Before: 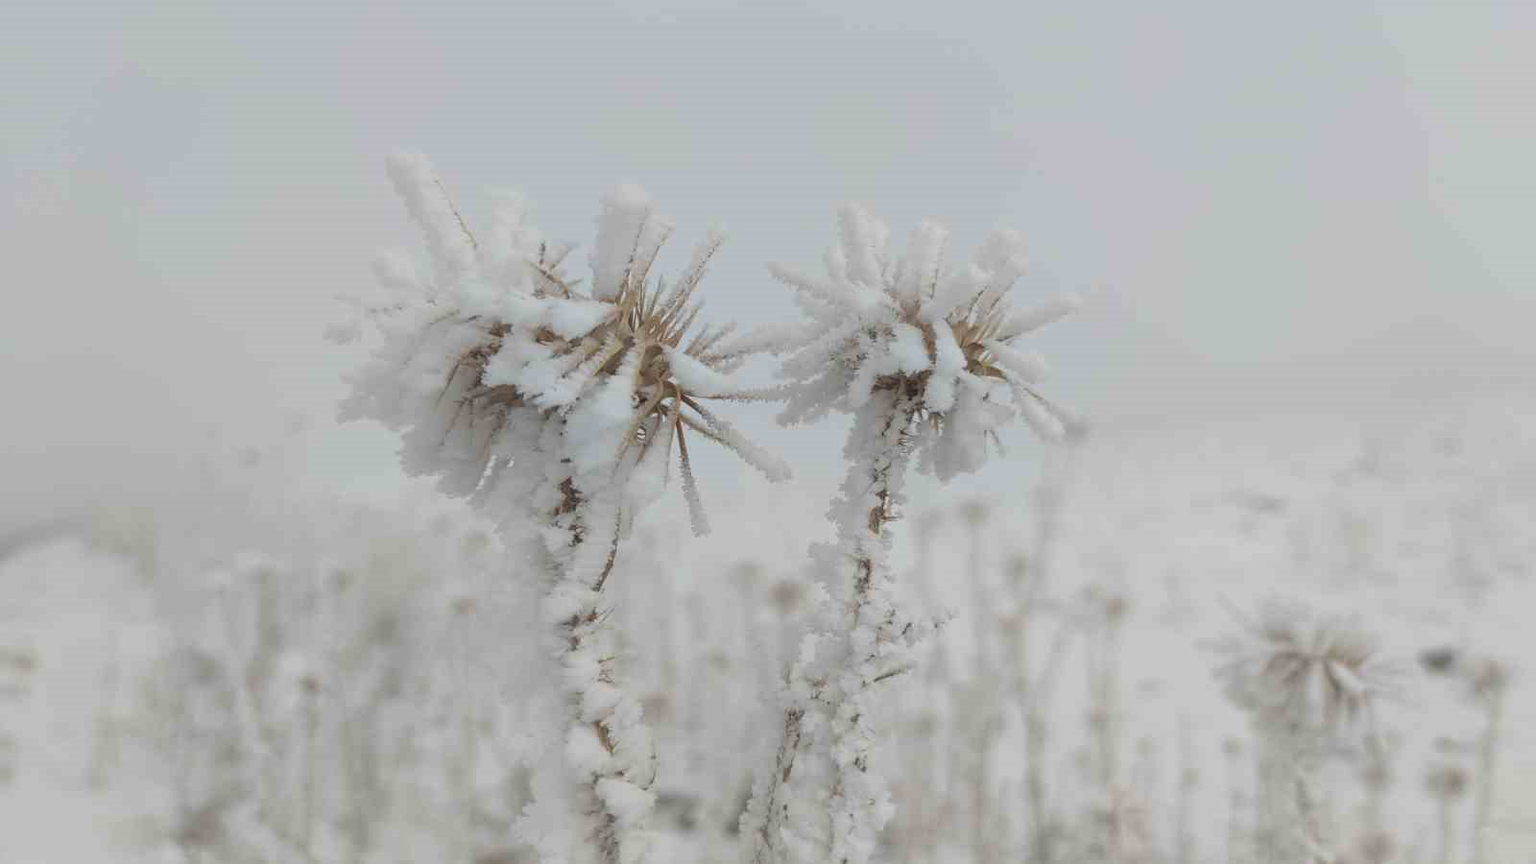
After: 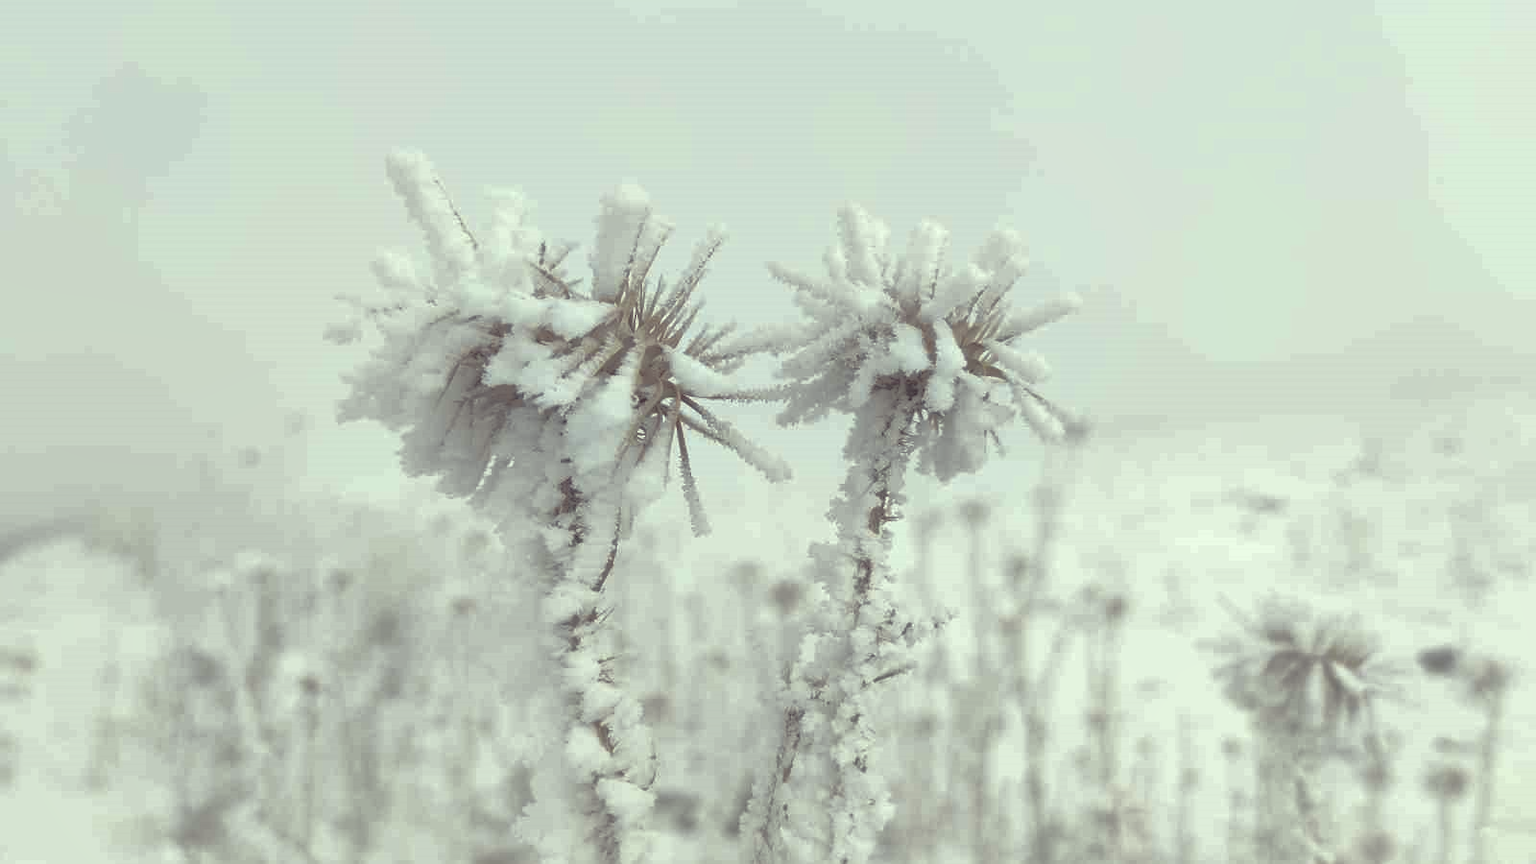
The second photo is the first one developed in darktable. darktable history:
color correction: highlights a* -20.54, highlights b* 20.28, shadows a* 19.73, shadows b* -20.44, saturation 0.449
shadows and highlights: on, module defaults
exposure: black level correction 0, exposure 0.698 EV, compensate exposure bias true, compensate highlight preservation false
